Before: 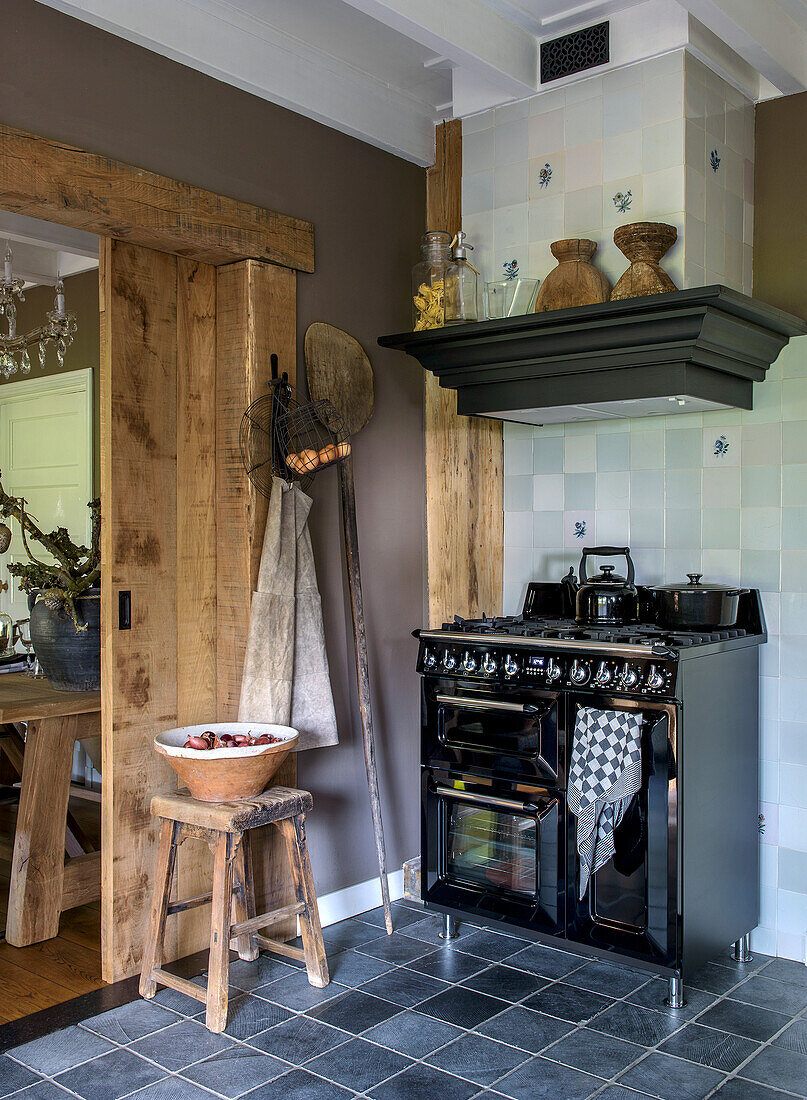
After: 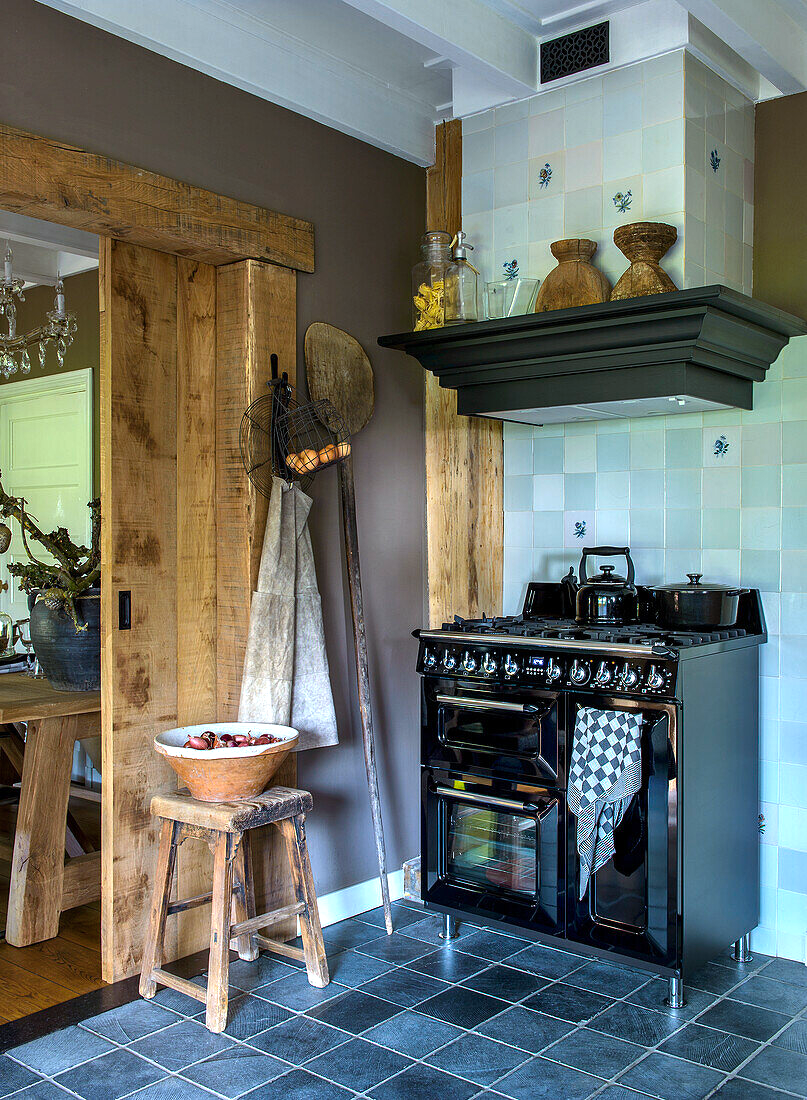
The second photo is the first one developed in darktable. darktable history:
color balance rgb: highlights gain › chroma 0.888%, highlights gain › hue 27.57°, linear chroma grading › global chroma 19.988%, perceptual saturation grading › global saturation -3.337%, perceptual brilliance grading › highlights 11.591%, global vibrance 14.382%
color correction: highlights a* -10.3, highlights b* -10.15
shadows and highlights: low approximation 0.01, soften with gaussian
